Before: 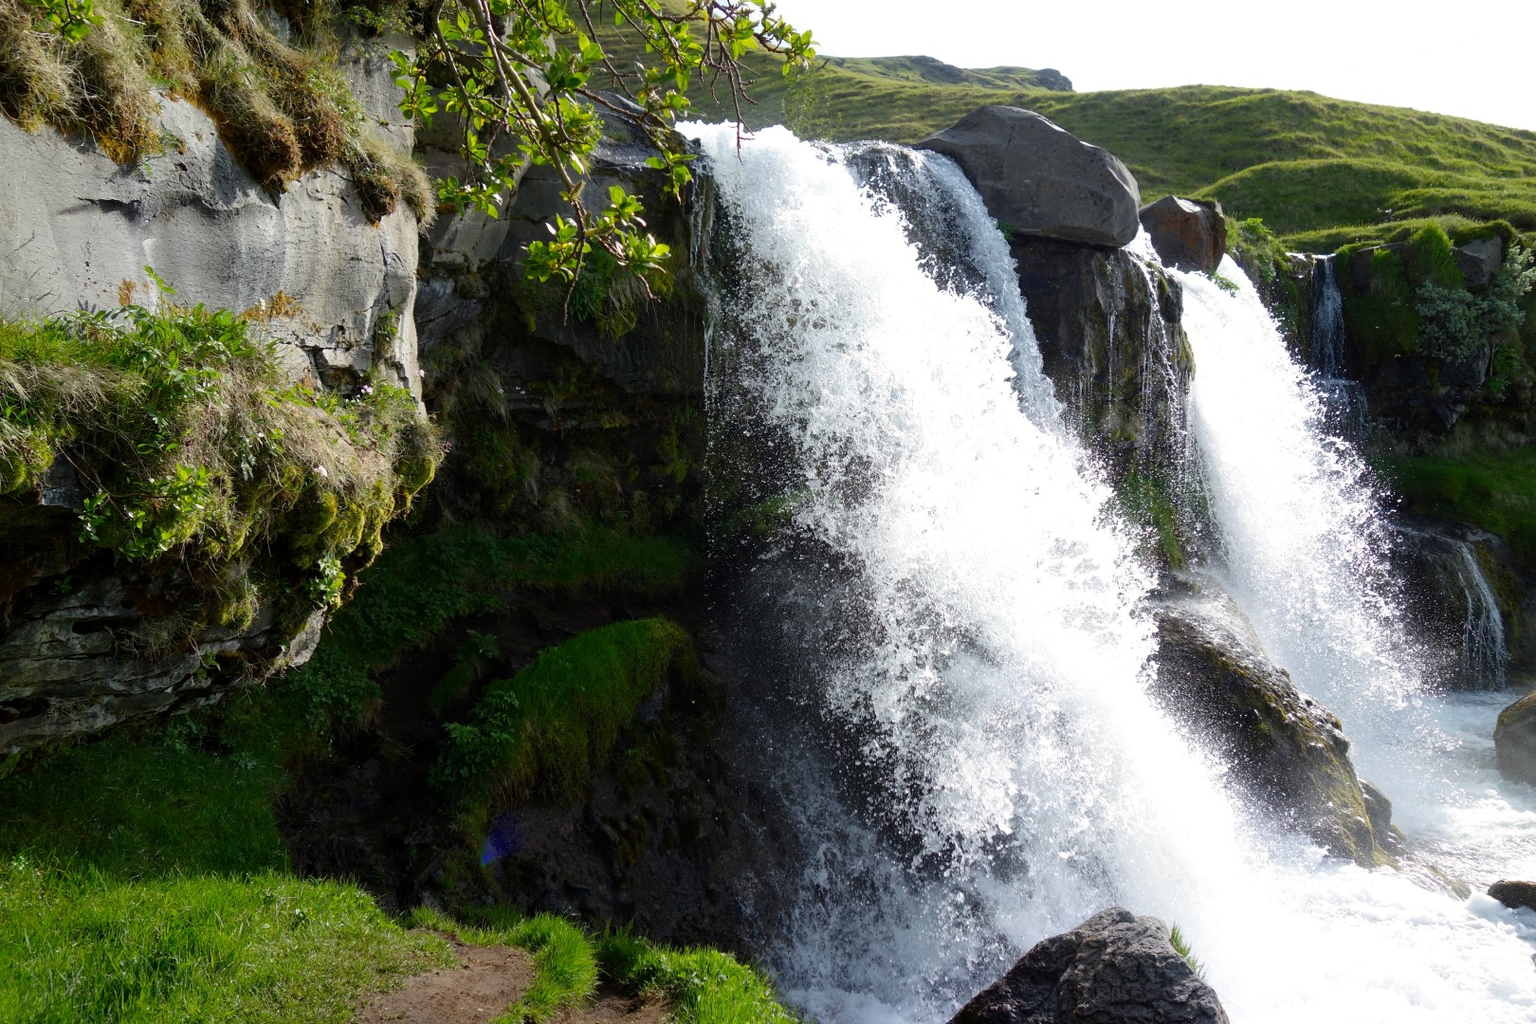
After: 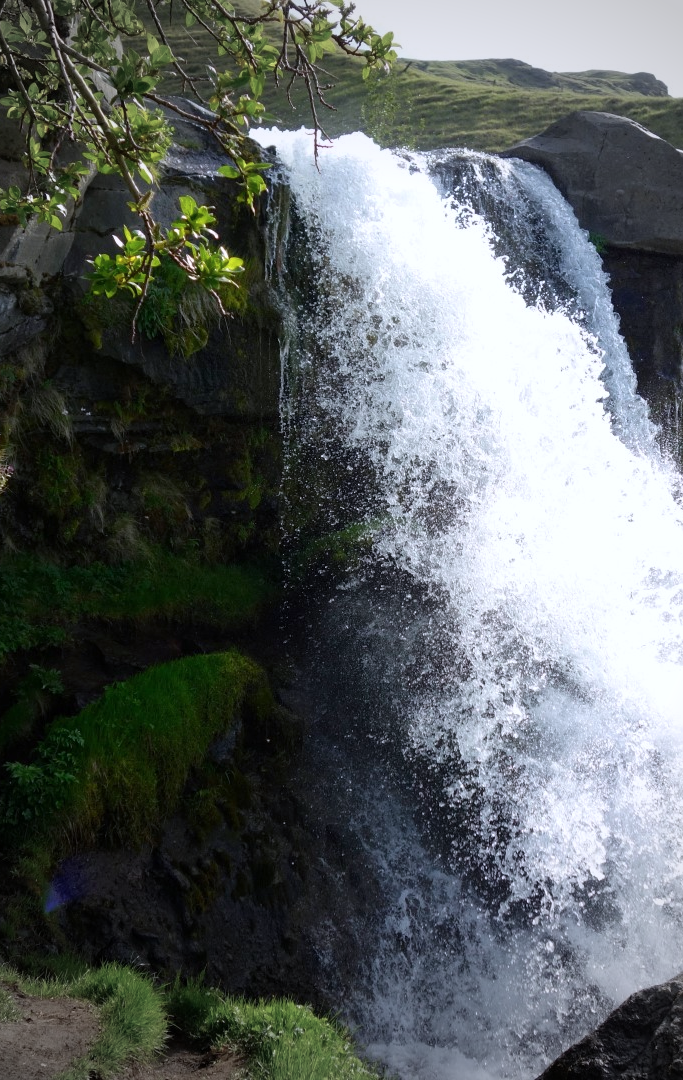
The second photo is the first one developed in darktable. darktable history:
crop: left 28.583%, right 29.231%
color calibration: illuminant as shot in camera, x 0.358, y 0.373, temperature 4628.91 K
vignetting: fall-off start 67.15%, brightness -0.442, saturation -0.691, width/height ratio 1.011, unbound false
